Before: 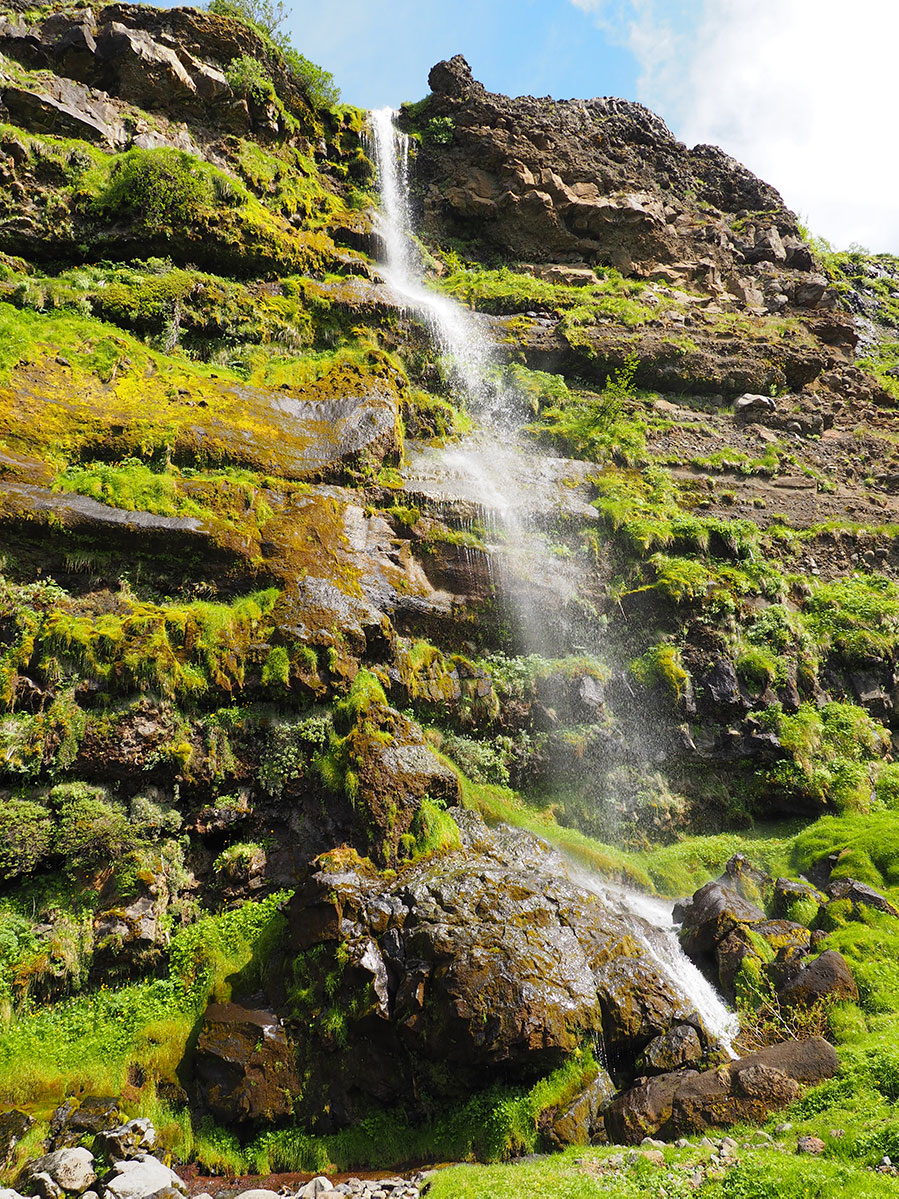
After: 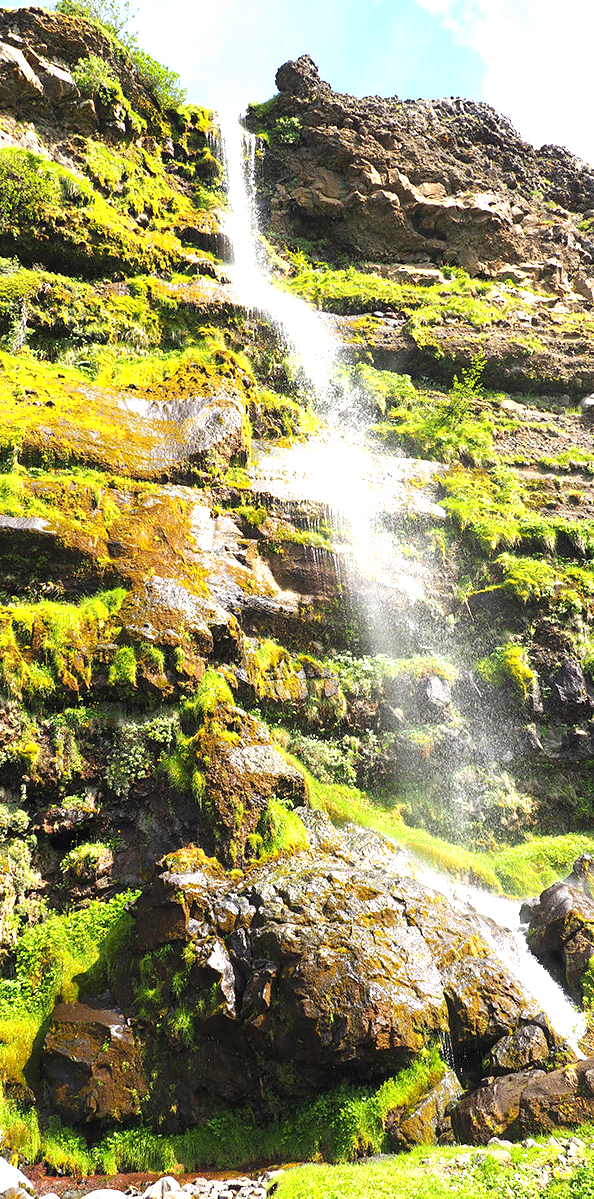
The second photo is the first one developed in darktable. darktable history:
crop: left 17.081%, right 16.738%
exposure: black level correction 0, exposure 1 EV, compensate exposure bias true, compensate highlight preservation false
